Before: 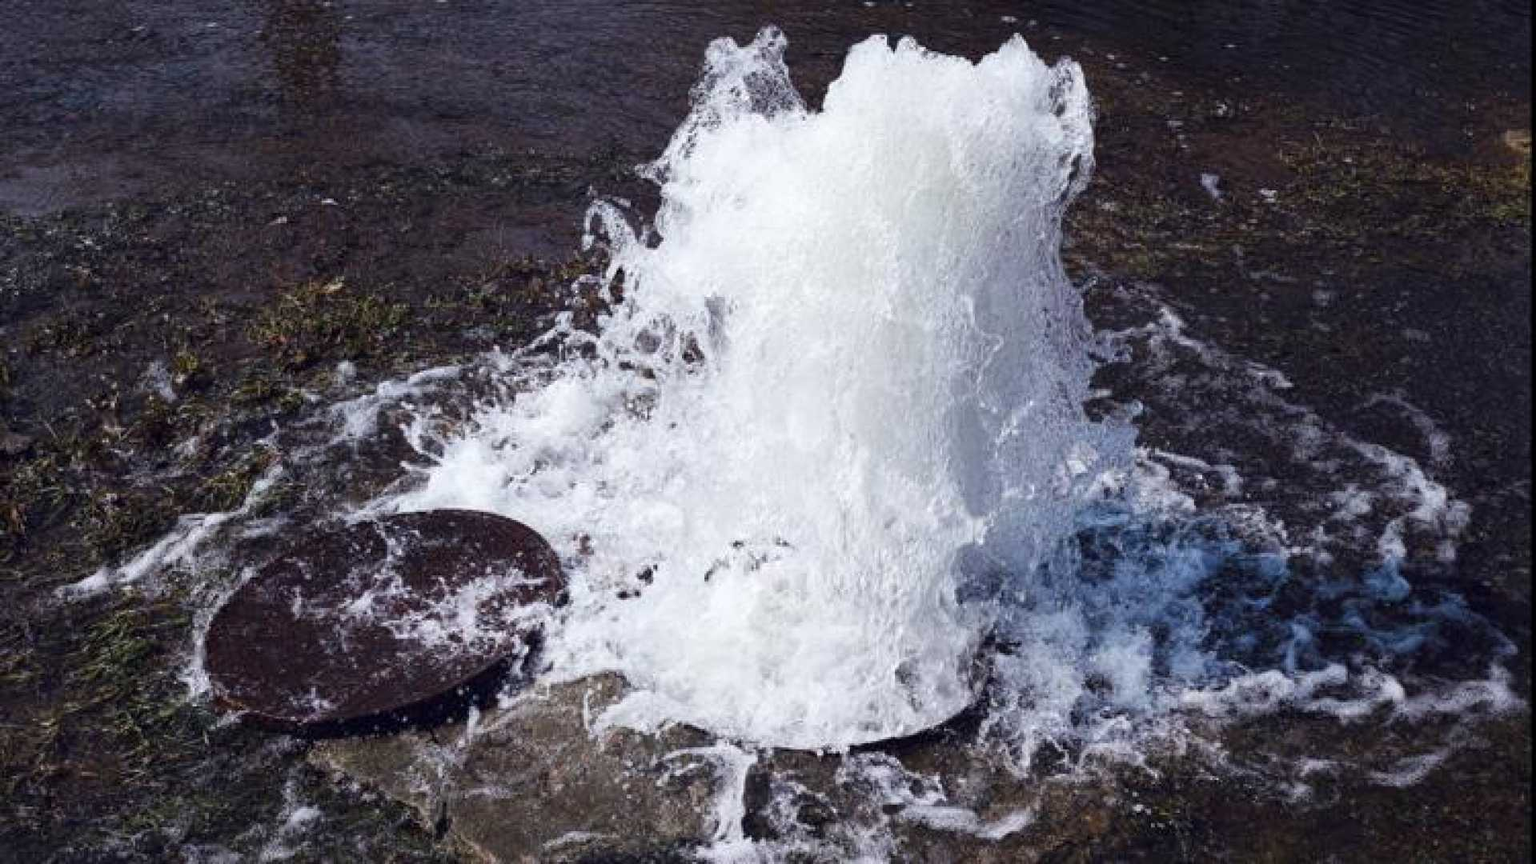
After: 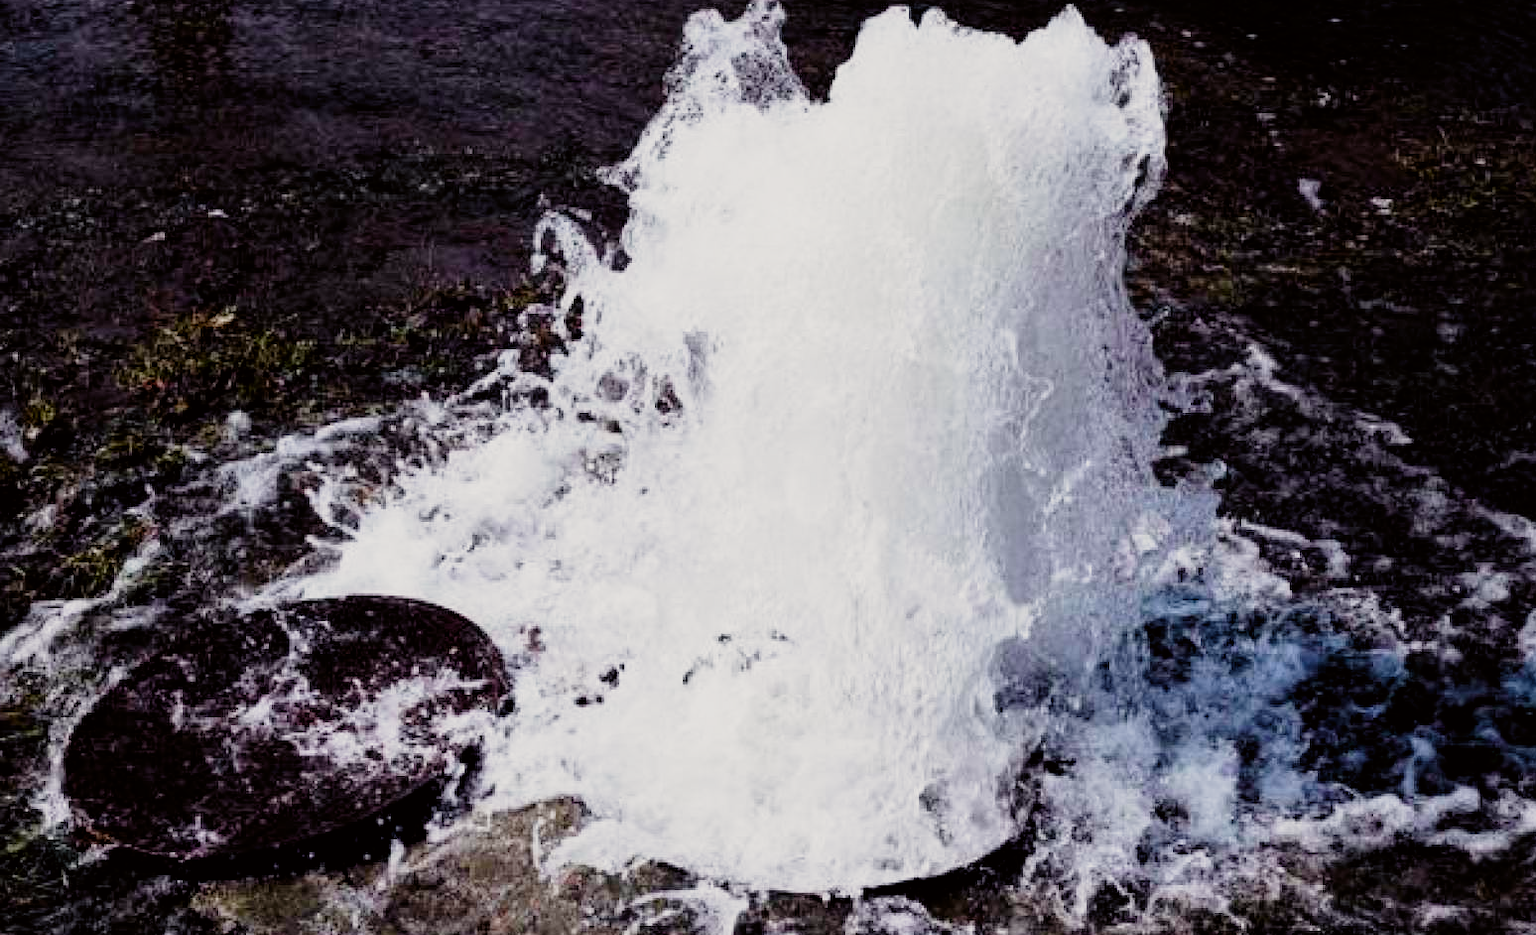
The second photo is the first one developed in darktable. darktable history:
crop: left 10.017%, top 3.505%, right 9.281%, bottom 9.17%
tone curve: curves: ch0 [(0, 0) (0.091, 0.074) (0.184, 0.168) (0.491, 0.519) (0.748, 0.765) (1, 0.919)]; ch1 [(0, 0) (0.179, 0.173) (0.322, 0.32) (0.424, 0.424) (0.502, 0.504) (0.56, 0.578) (0.631, 0.667) (0.777, 0.806) (1, 1)]; ch2 [(0, 0) (0.434, 0.447) (0.483, 0.487) (0.547, 0.564) (0.676, 0.673) (1, 1)], color space Lab, independent channels, preserve colors none
filmic rgb: black relative exposure -4.95 EV, white relative exposure 2.83 EV, hardness 3.71, preserve chrominance no, color science v5 (2021), iterations of high-quality reconstruction 10
